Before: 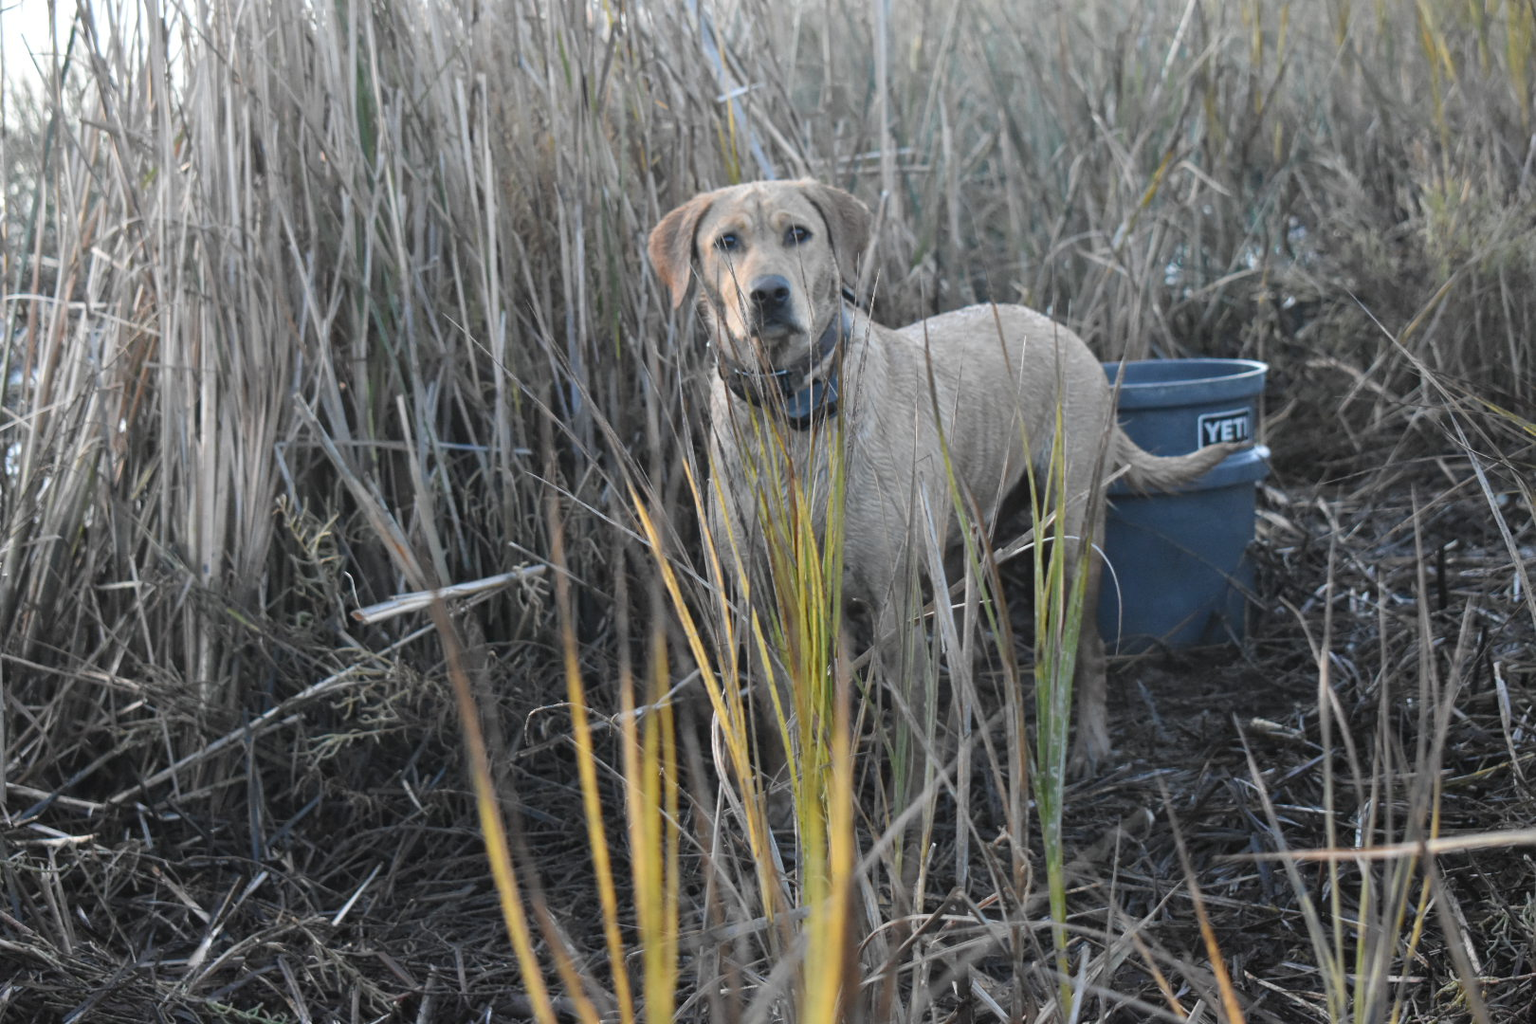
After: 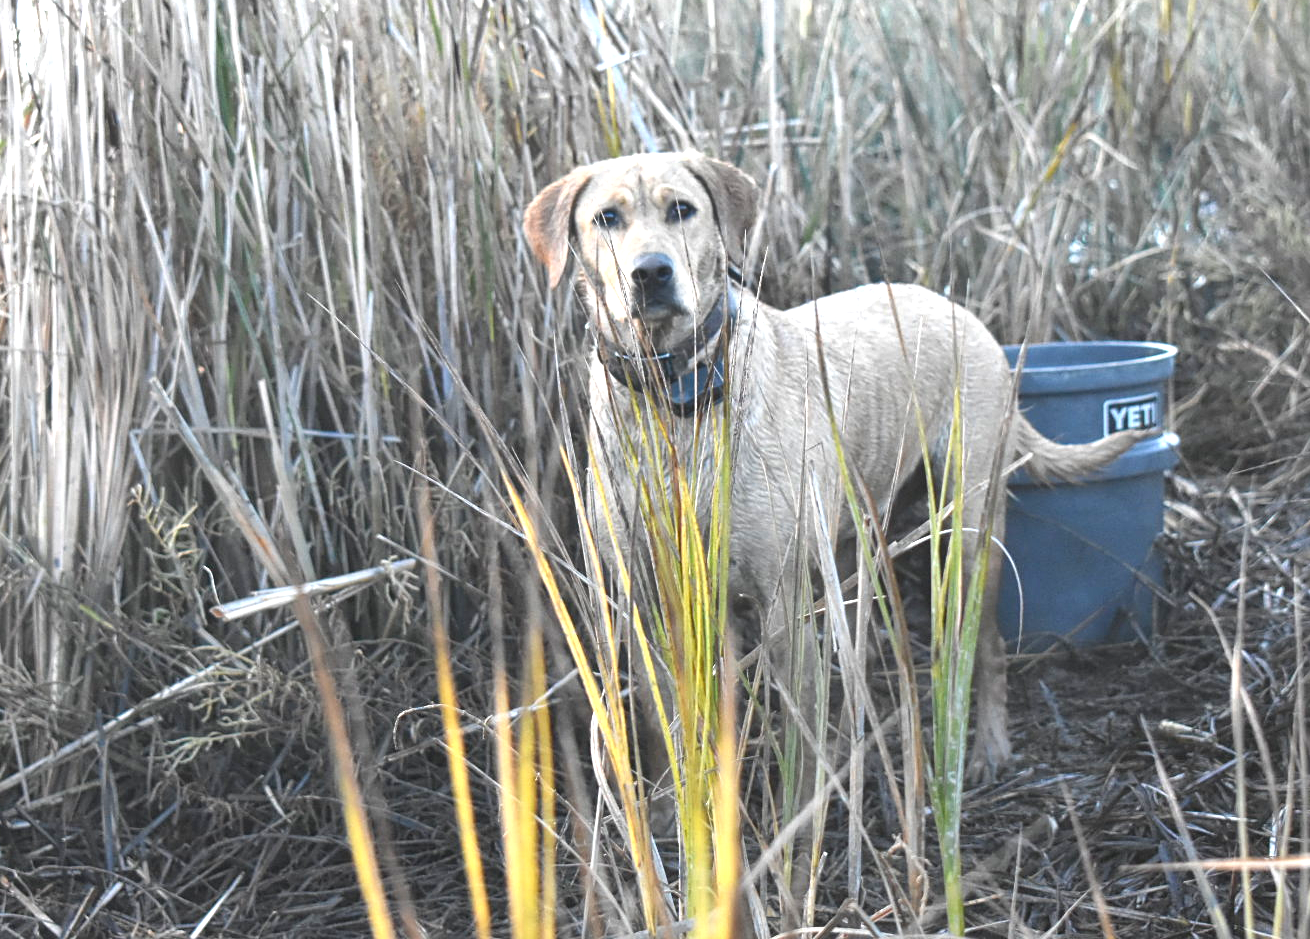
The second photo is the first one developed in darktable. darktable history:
crop: left 9.929%, top 3.475%, right 9.188%, bottom 9.529%
contrast equalizer: y [[0.5, 0.488, 0.462, 0.461, 0.491, 0.5], [0.5 ×6], [0.5 ×6], [0 ×6], [0 ×6]]
sharpen: amount 0.2
shadows and highlights: soften with gaussian
exposure: black level correction 0, exposure 1.2 EV, compensate exposure bias true, compensate highlight preservation false
